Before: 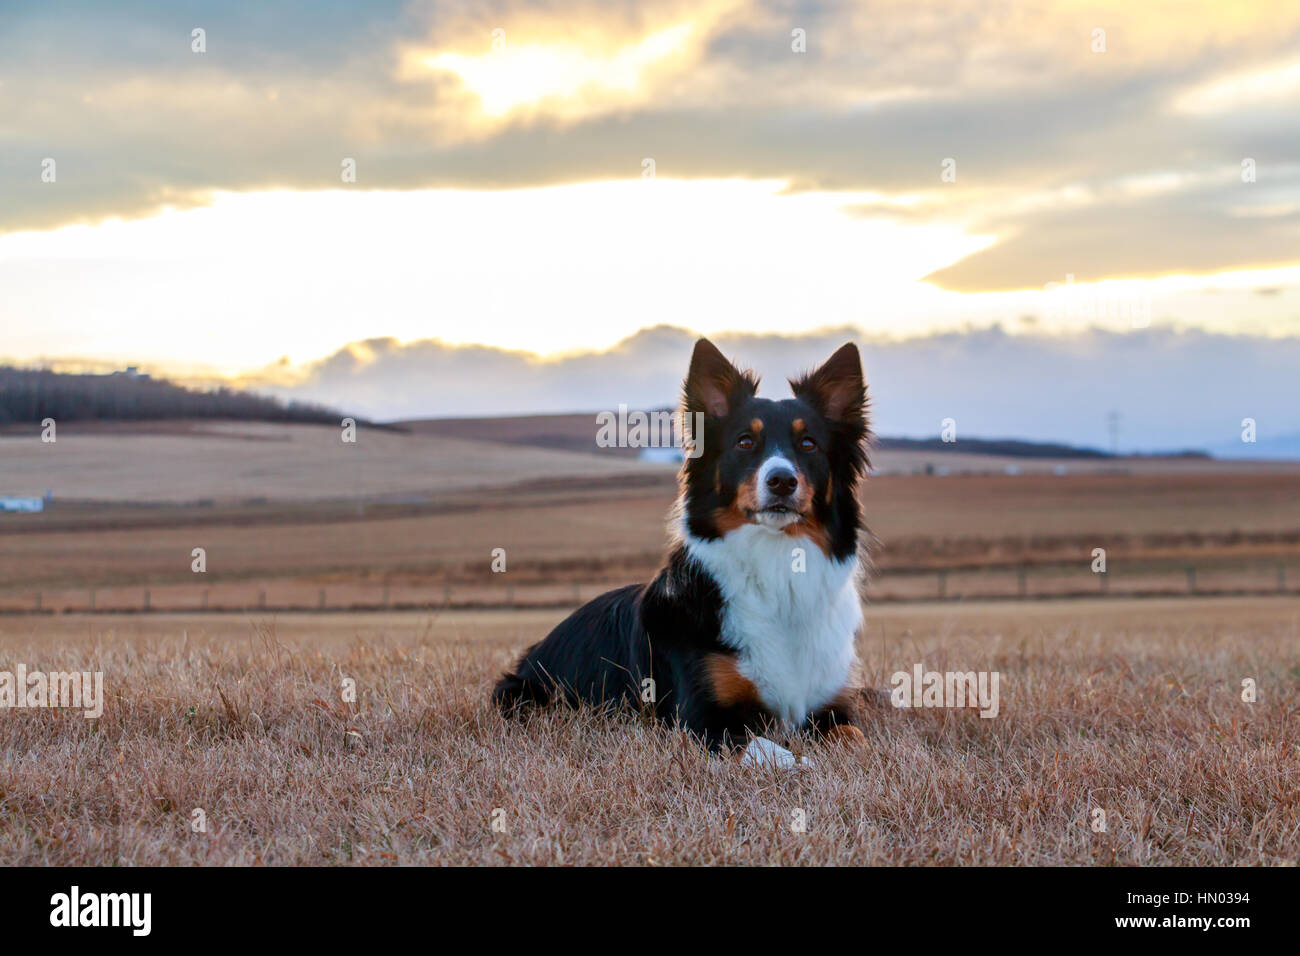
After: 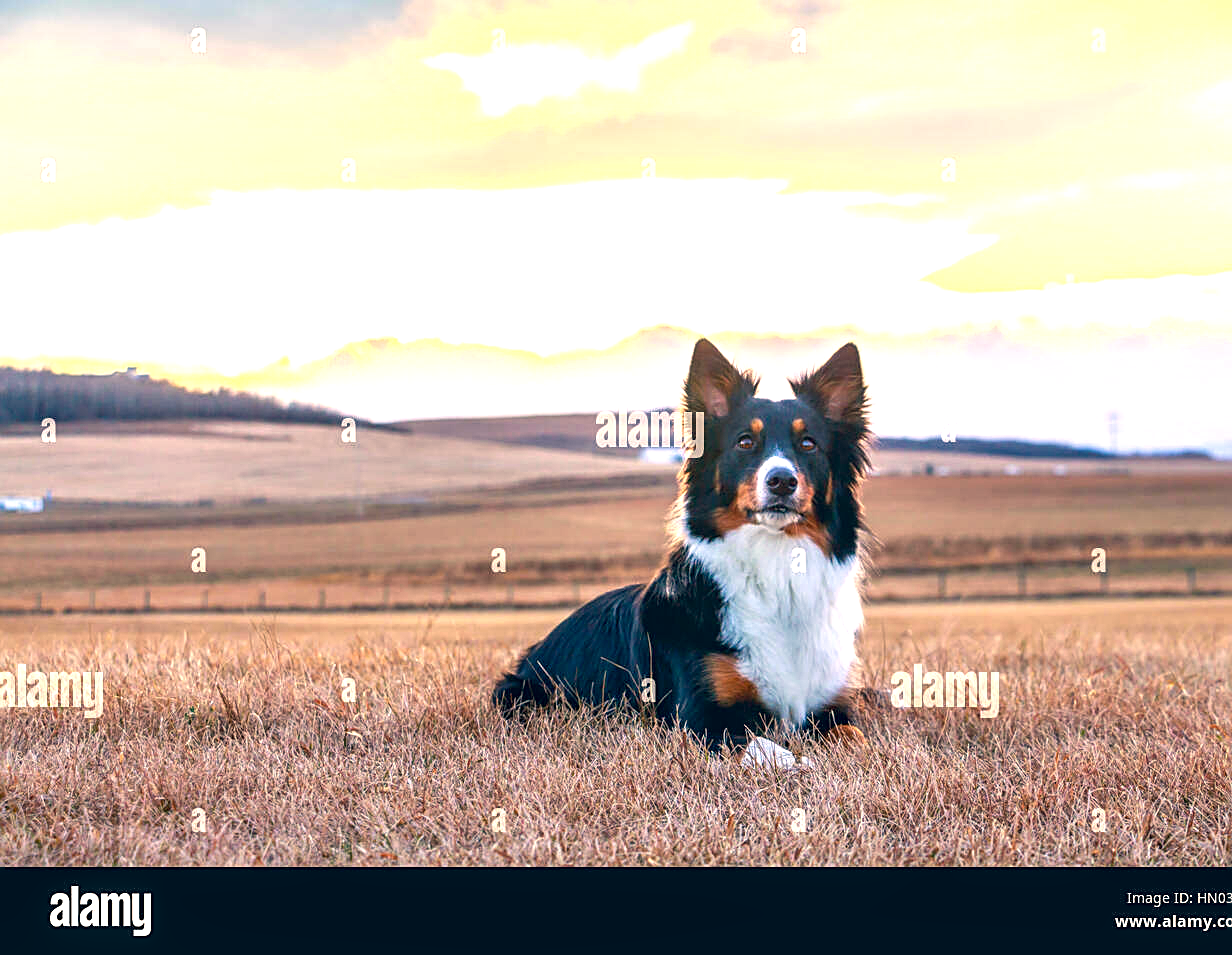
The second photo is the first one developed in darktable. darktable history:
crop and rotate: right 5.167%
shadows and highlights: radius 121.13, shadows 21.4, white point adjustment -9.72, highlights -14.39, soften with gaussian
exposure: black level correction 0, exposure 1.388 EV, compensate exposure bias true, compensate highlight preservation false
white balance: emerald 1
color correction: highlights a* 10.32, highlights b* 14.66, shadows a* -9.59, shadows b* -15.02
sharpen: on, module defaults
local contrast: on, module defaults
